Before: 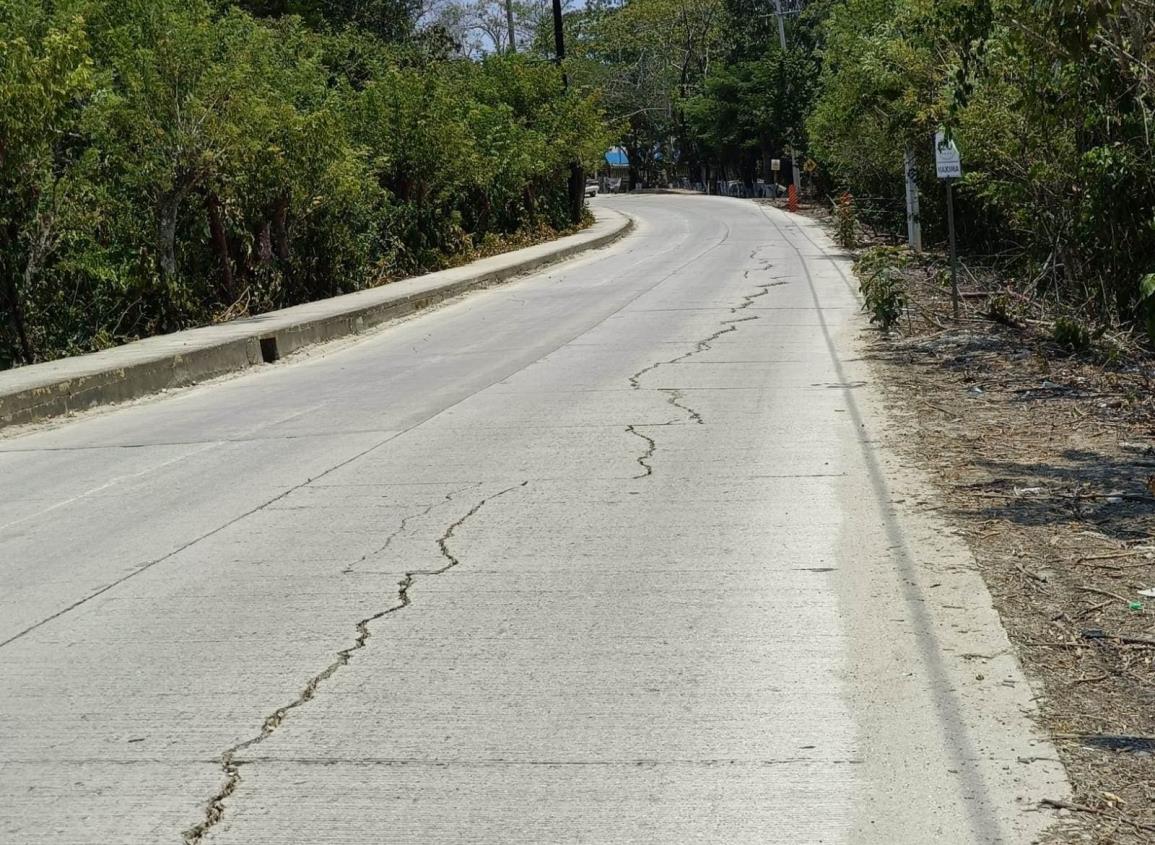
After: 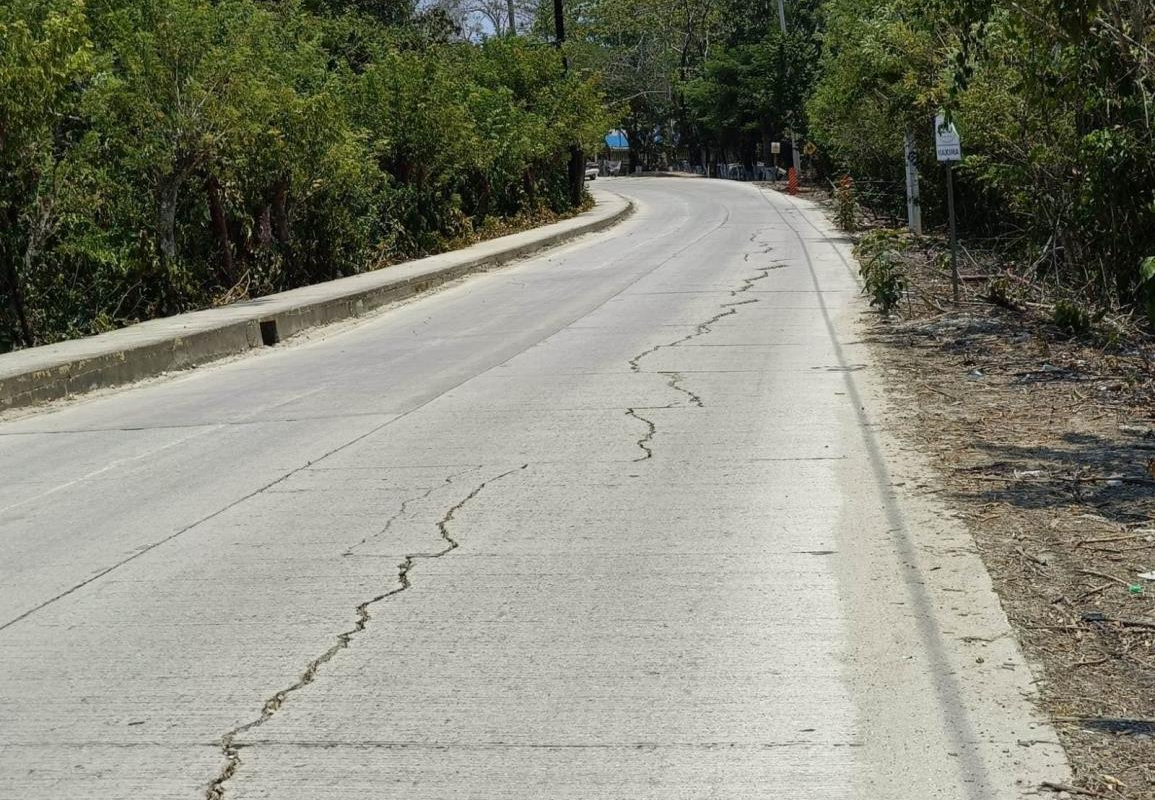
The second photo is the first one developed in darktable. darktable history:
crop and rotate: top 2.126%, bottom 3.12%
